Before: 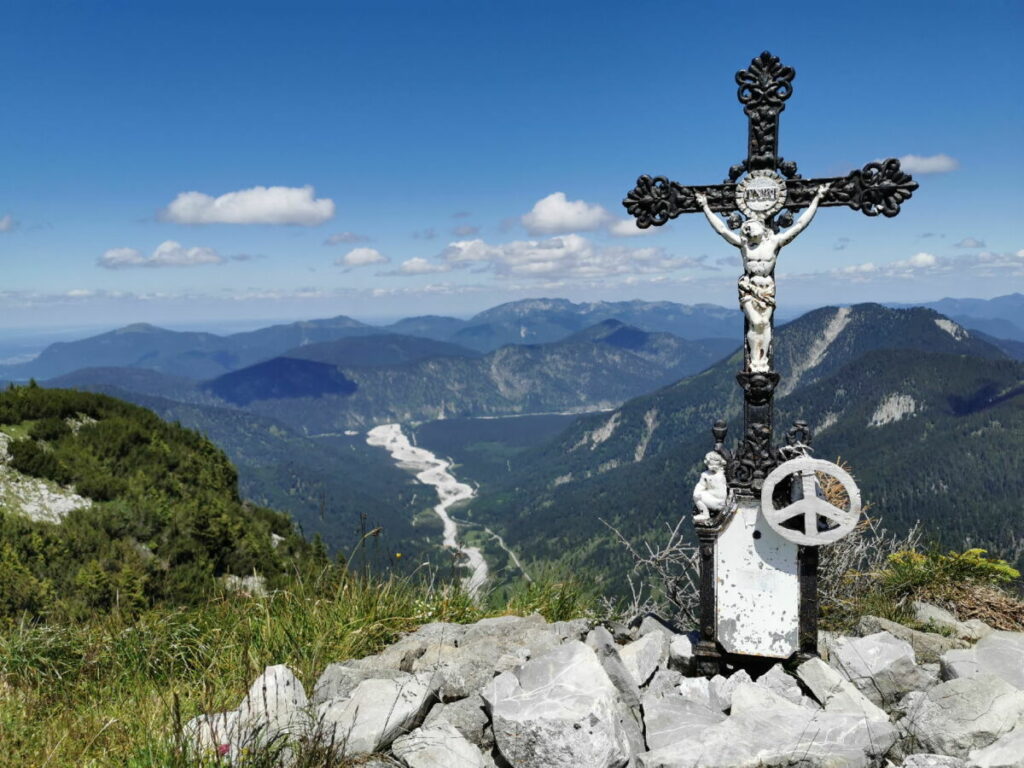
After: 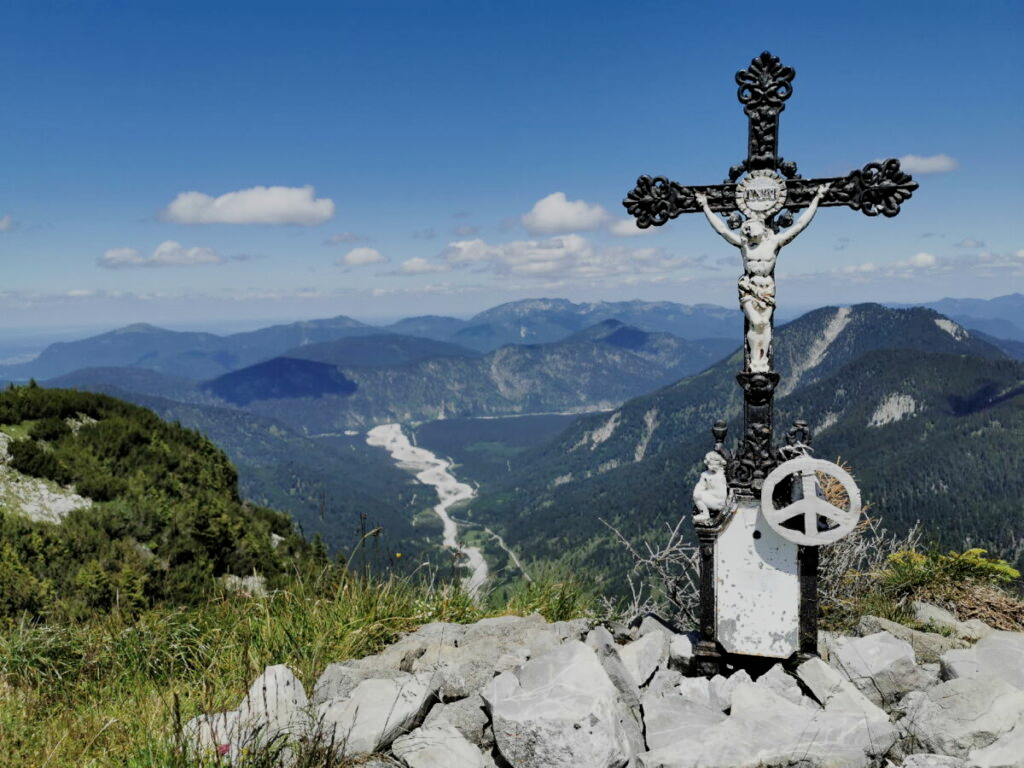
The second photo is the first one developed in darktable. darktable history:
filmic rgb: black relative exposure -7.85 EV, white relative exposure 4.28 EV, threshold 5.96 EV, hardness 3.89, iterations of high-quality reconstruction 0, enable highlight reconstruction true
